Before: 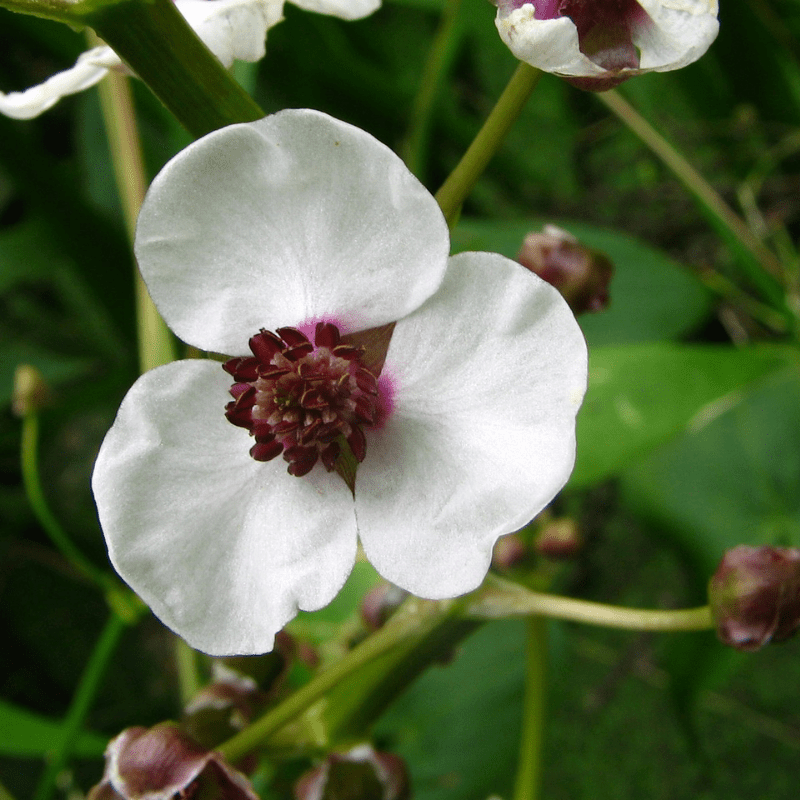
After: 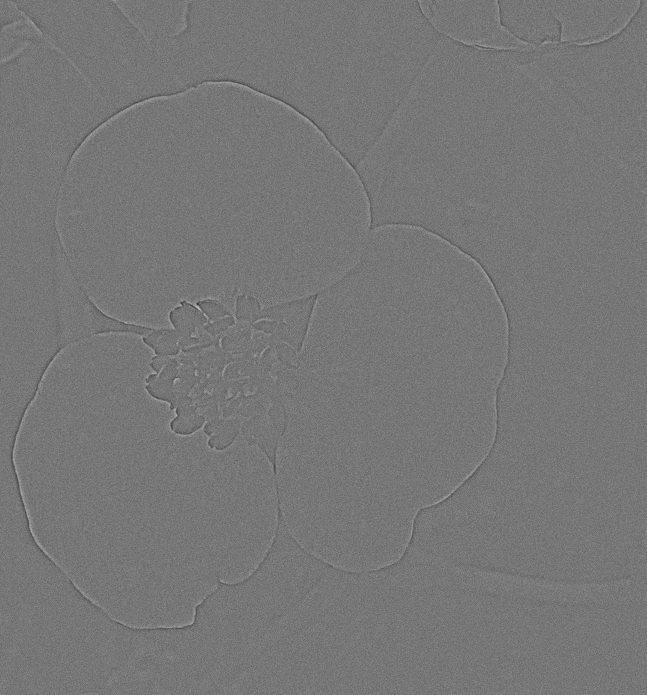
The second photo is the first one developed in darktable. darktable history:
sharpen: on, module defaults
color zones: curves: ch2 [(0, 0.488) (0.143, 0.417) (0.286, 0.212) (0.429, 0.179) (0.571, 0.154) (0.714, 0.415) (0.857, 0.495) (1, 0.488)]
crop: left 9.929%, top 3.475%, right 9.188%, bottom 9.529%
color balance rgb: linear chroma grading › global chroma 10%, perceptual saturation grading › global saturation 30%, global vibrance 10%
grain: mid-tones bias 0%
highpass: sharpness 9.84%, contrast boost 9.94%
